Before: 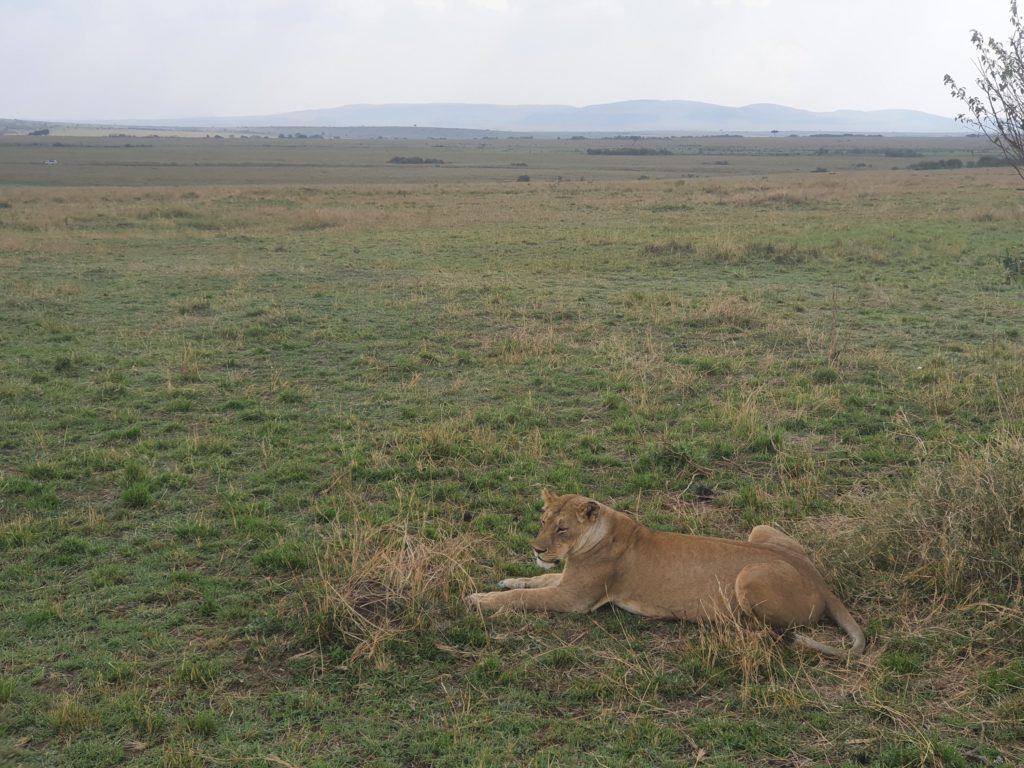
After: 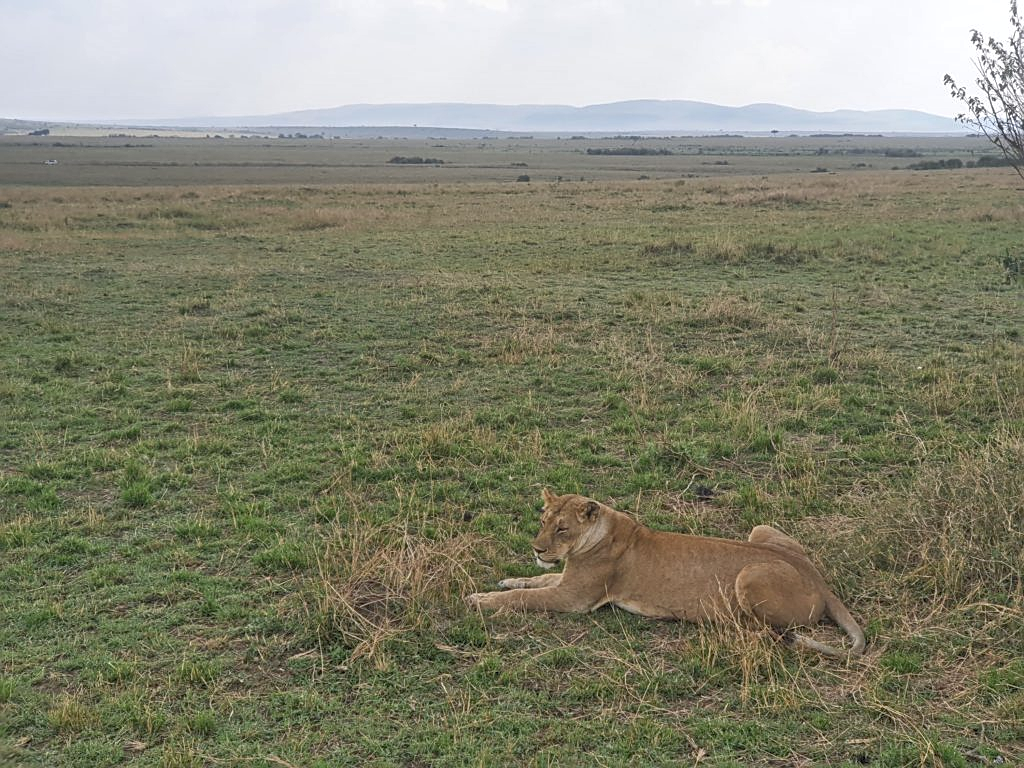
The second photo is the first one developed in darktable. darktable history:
sharpen: on, module defaults
tone equalizer: -8 EV -0.528 EV, -7 EV -0.319 EV, -6 EV -0.083 EV, -5 EV 0.413 EV, -4 EV 0.985 EV, -3 EV 0.791 EV, -2 EV -0.01 EV, -1 EV 0.14 EV, +0 EV -0.012 EV, smoothing 1
local contrast: detail 130%
